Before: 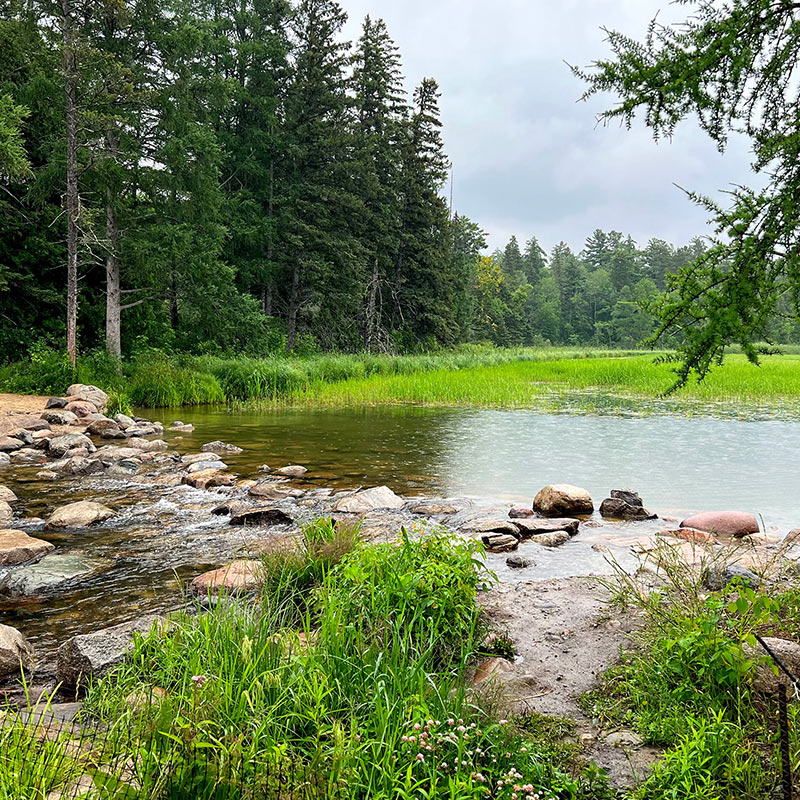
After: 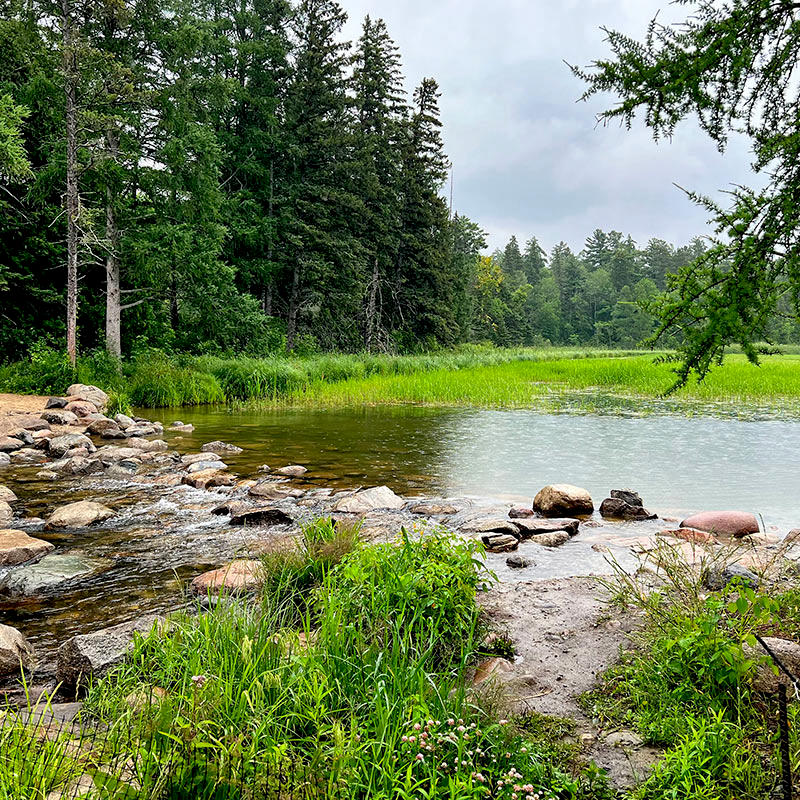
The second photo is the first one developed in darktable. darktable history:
exposure: black level correction 0.009, compensate highlight preservation false
shadows and highlights: white point adjustment 0.05, highlights color adjustment 55.9%, soften with gaussian
